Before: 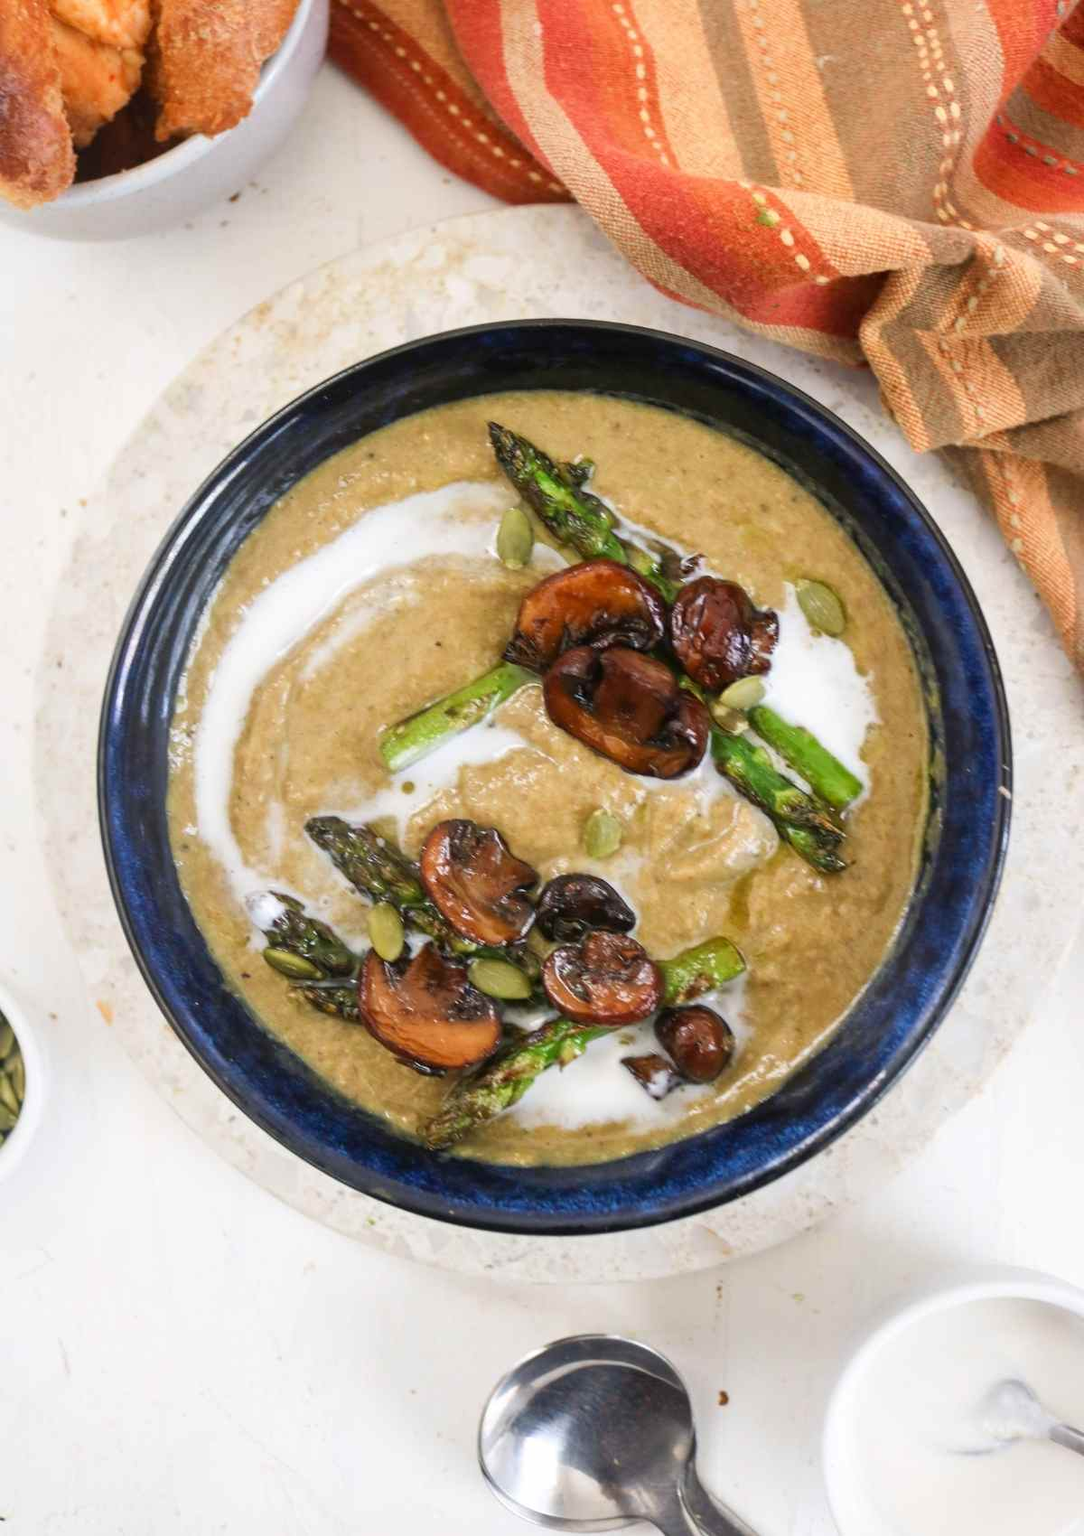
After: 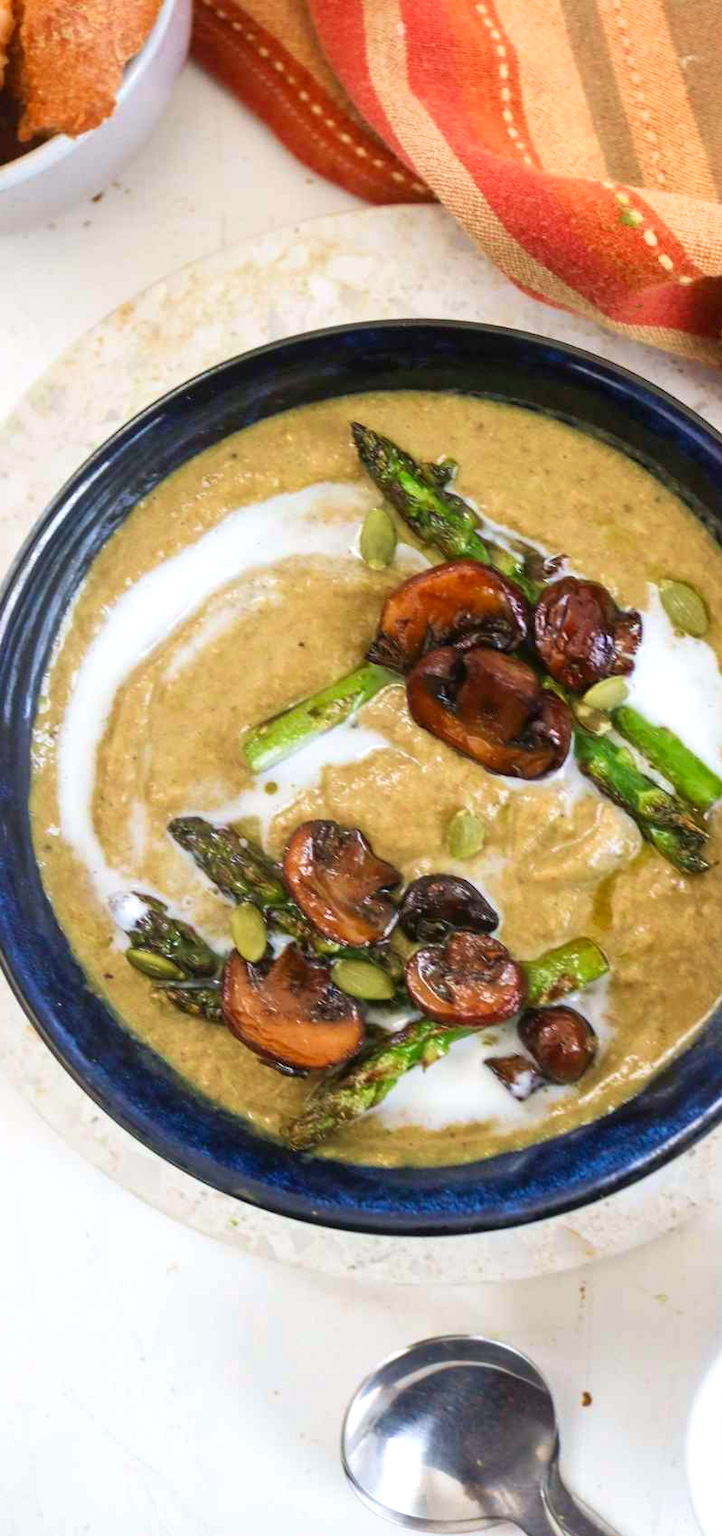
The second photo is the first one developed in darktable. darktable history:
color contrast: green-magenta contrast 1.1, blue-yellow contrast 1.1, unbound 0
crop and rotate: left 12.673%, right 20.66%
white balance: red 0.986, blue 1.01
exposure: exposure 0.128 EV, compensate highlight preservation false
velvia: strength 27%
